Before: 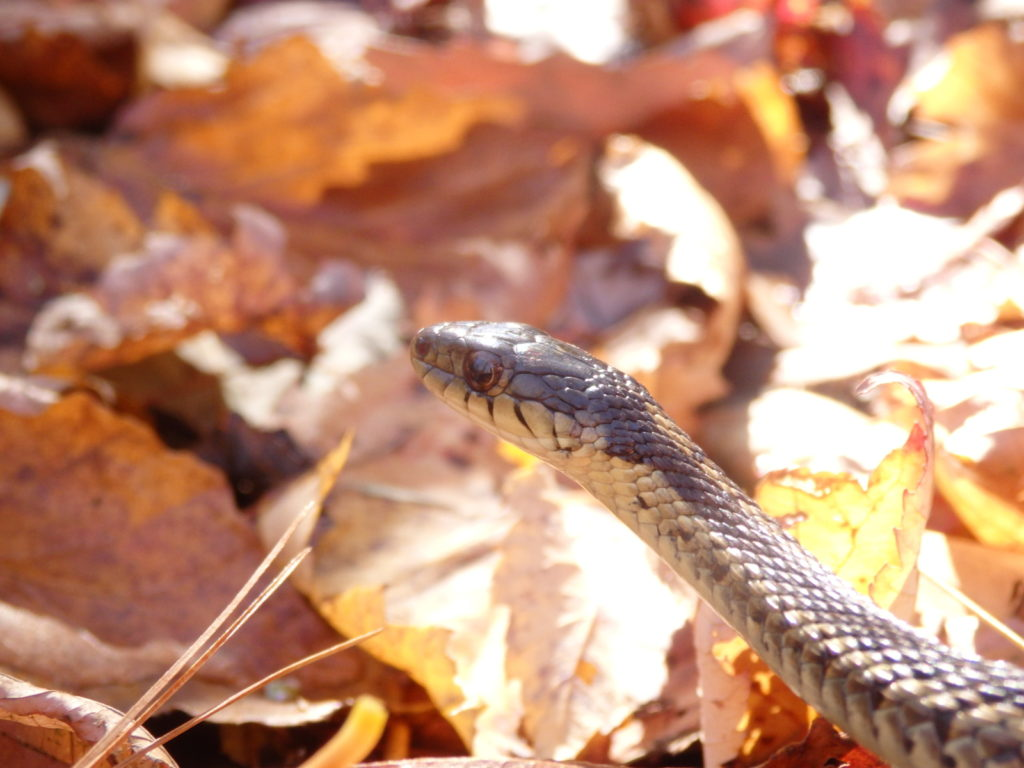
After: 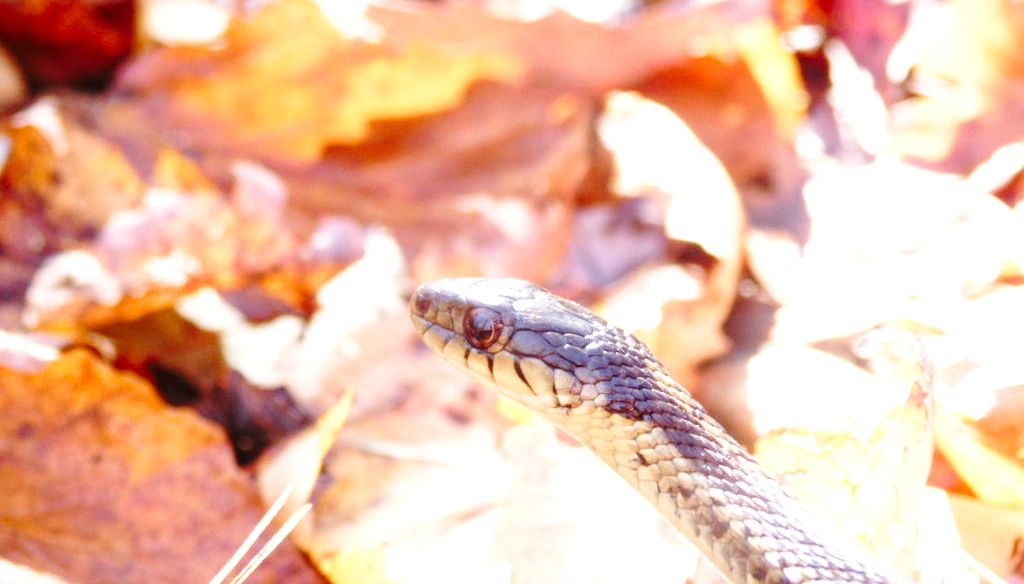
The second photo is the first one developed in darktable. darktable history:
local contrast: on, module defaults
crop: top 5.693%, bottom 18.143%
base curve: curves: ch0 [(0, 0) (0.028, 0.03) (0.121, 0.232) (0.46, 0.748) (0.859, 0.968) (1, 1)], preserve colors none
exposure: black level correction 0, exposure 0.499 EV, compensate highlight preservation false
color correction: highlights a* 0.609, highlights b* 2.75, saturation 1.1
color calibration: x 0.37, y 0.382, temperature 4315.95 K
